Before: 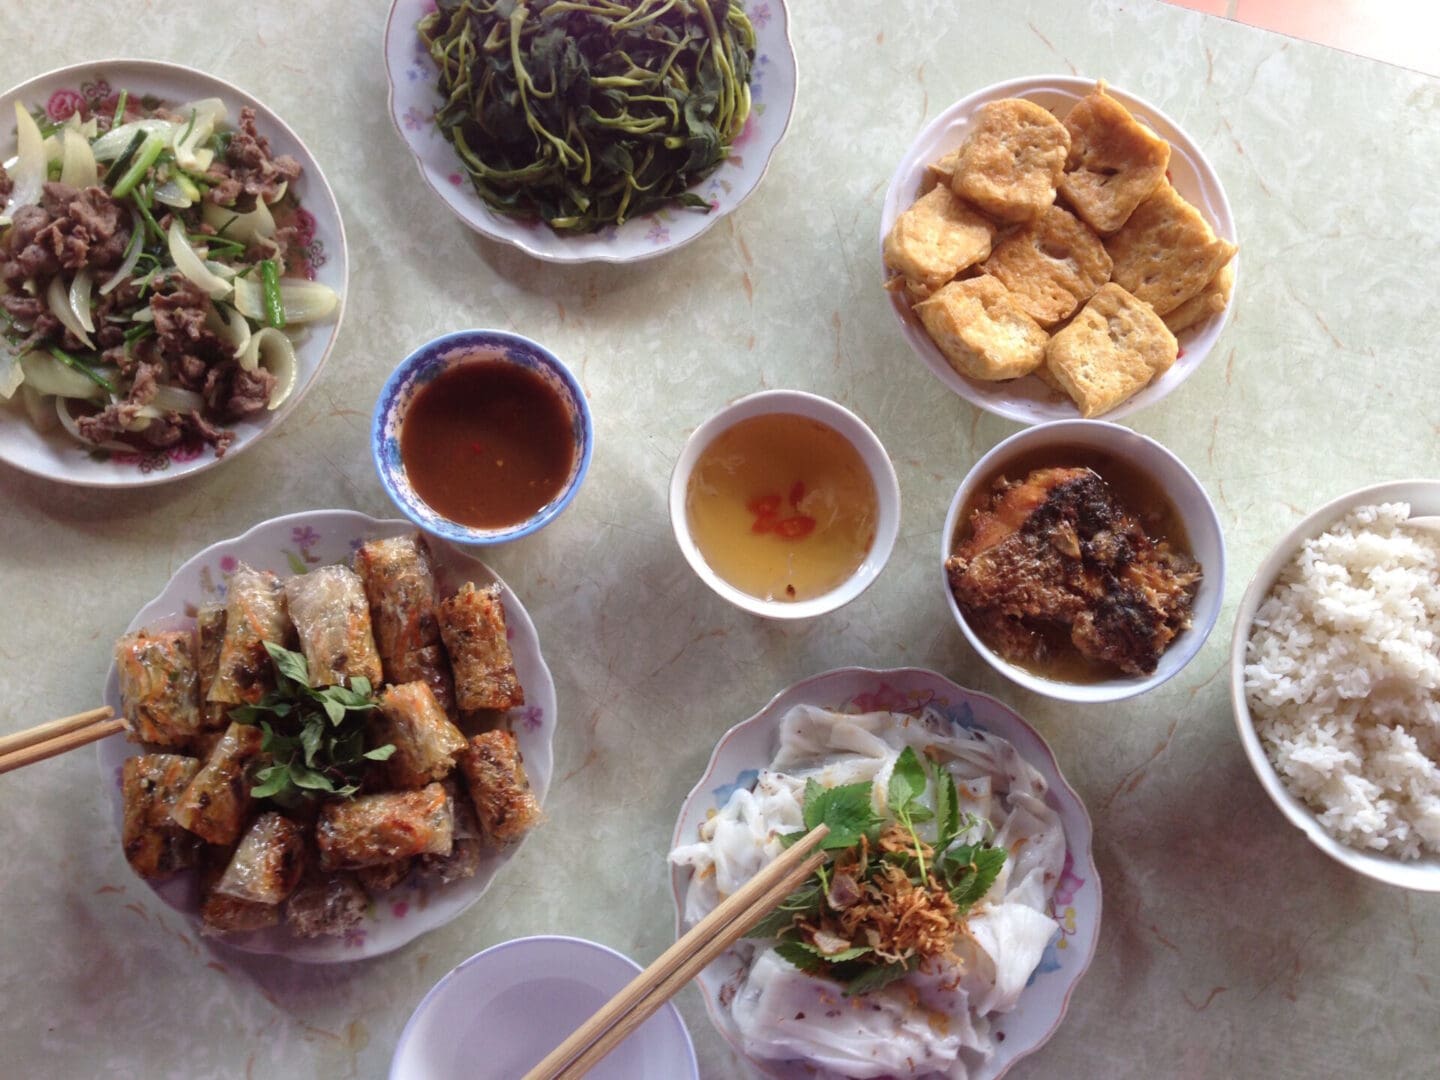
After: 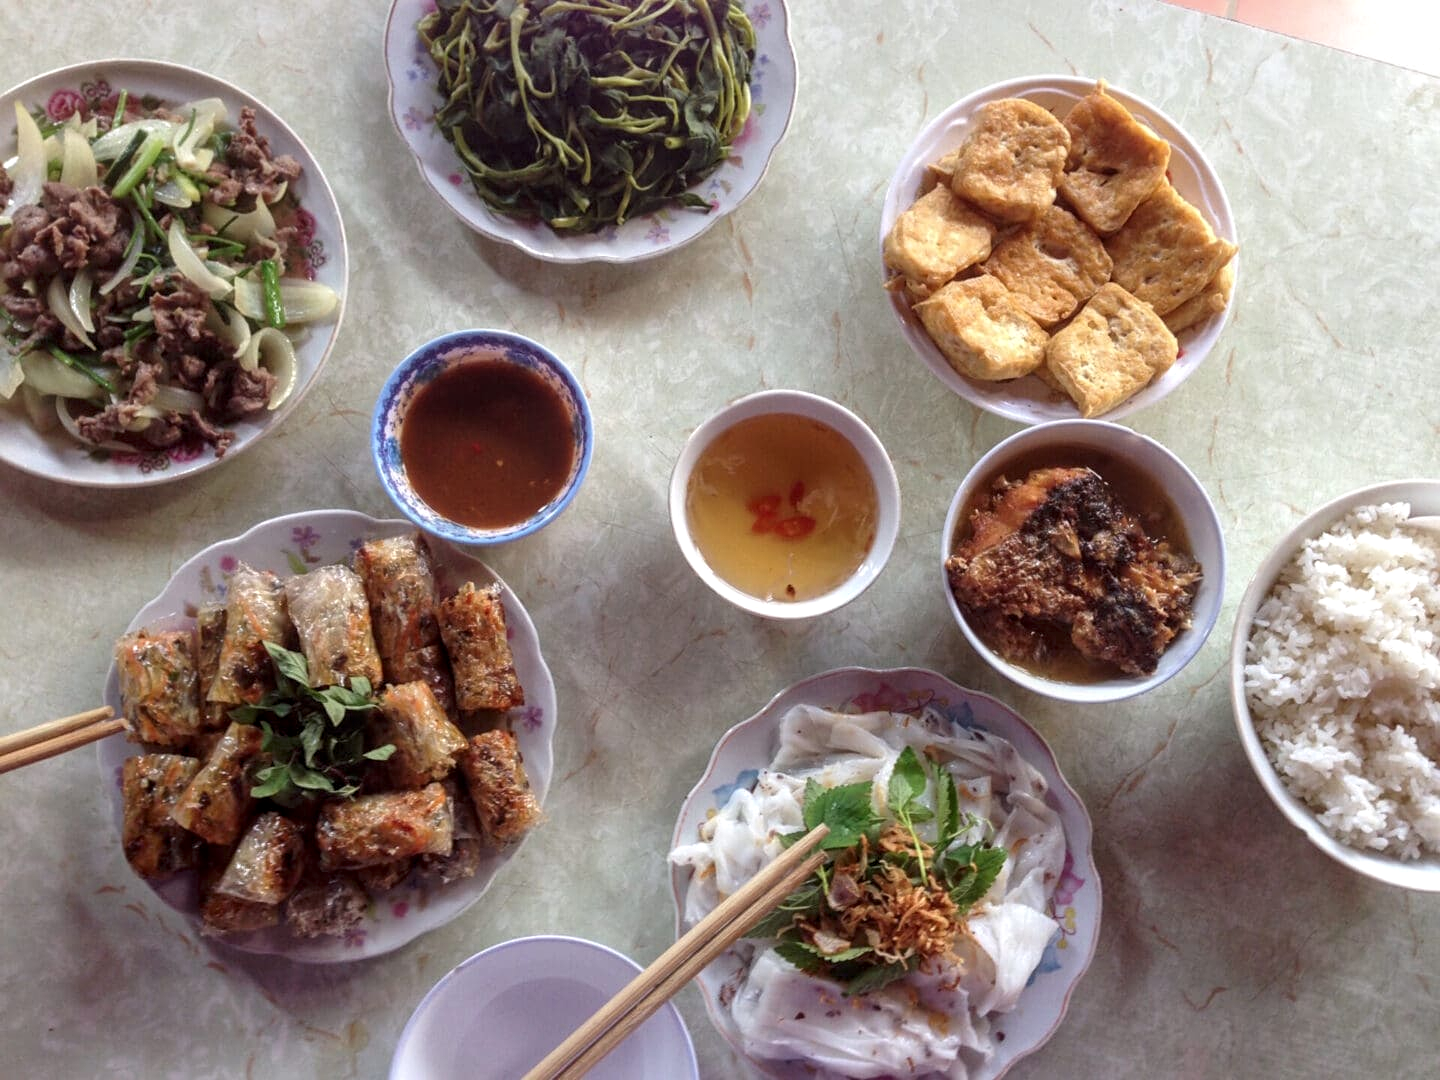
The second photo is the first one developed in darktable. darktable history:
sharpen: amount 0.202
local contrast: on, module defaults
